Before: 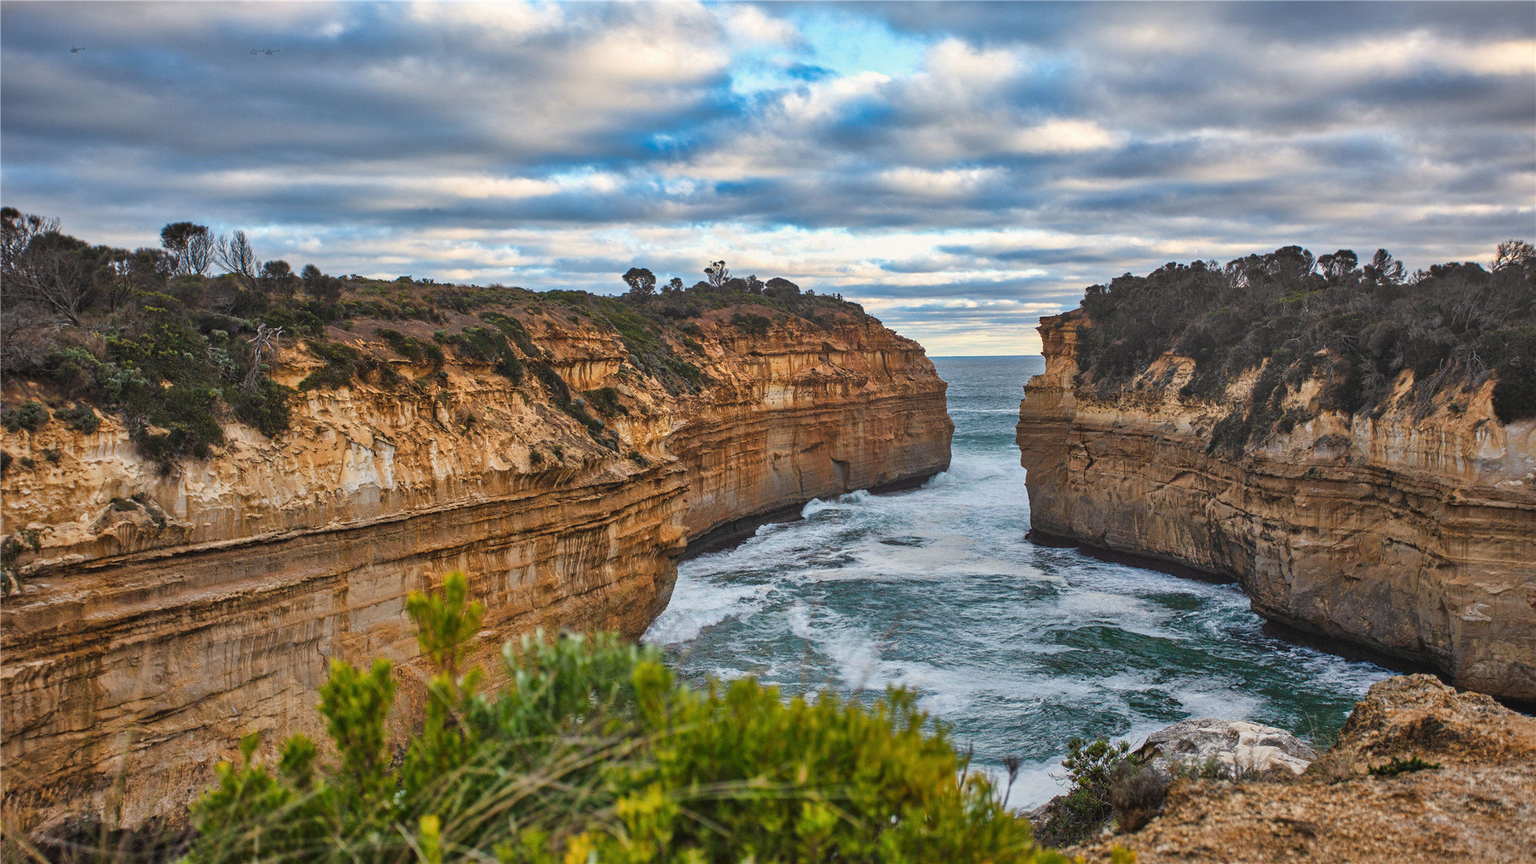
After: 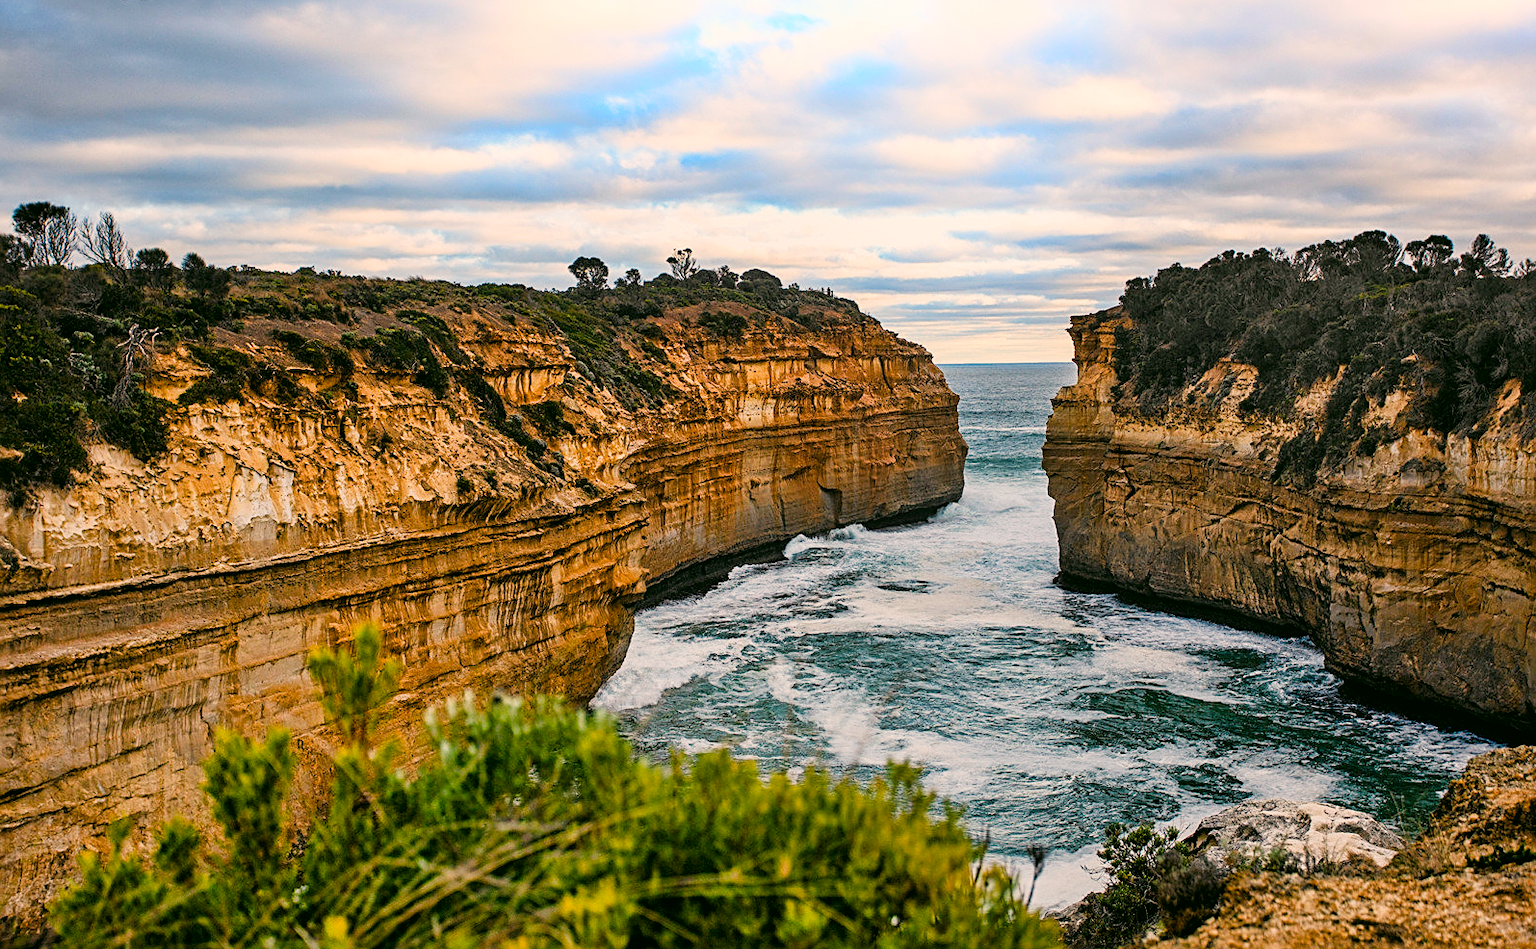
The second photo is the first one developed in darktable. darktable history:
exposure: exposure 0.261 EV, compensate exposure bias true, compensate highlight preservation false
crop: left 9.815%, top 6.337%, right 7.064%, bottom 2.314%
filmic rgb: black relative exposure -5.07 EV, white relative exposure 3.51 EV, hardness 3.17, contrast 1.299, highlights saturation mix -49.13%
sharpen: on, module defaults
color correction: highlights a* 4.63, highlights b* 4.92, shadows a* -7.53, shadows b* 4.97
shadows and highlights: shadows -54.41, highlights 87.82, soften with gaussian
color balance rgb: highlights gain › chroma 3.082%, highlights gain › hue 60.11°, perceptual saturation grading › global saturation 34.914%, perceptual saturation grading › highlights -29.872%, perceptual saturation grading › shadows 34.561%
